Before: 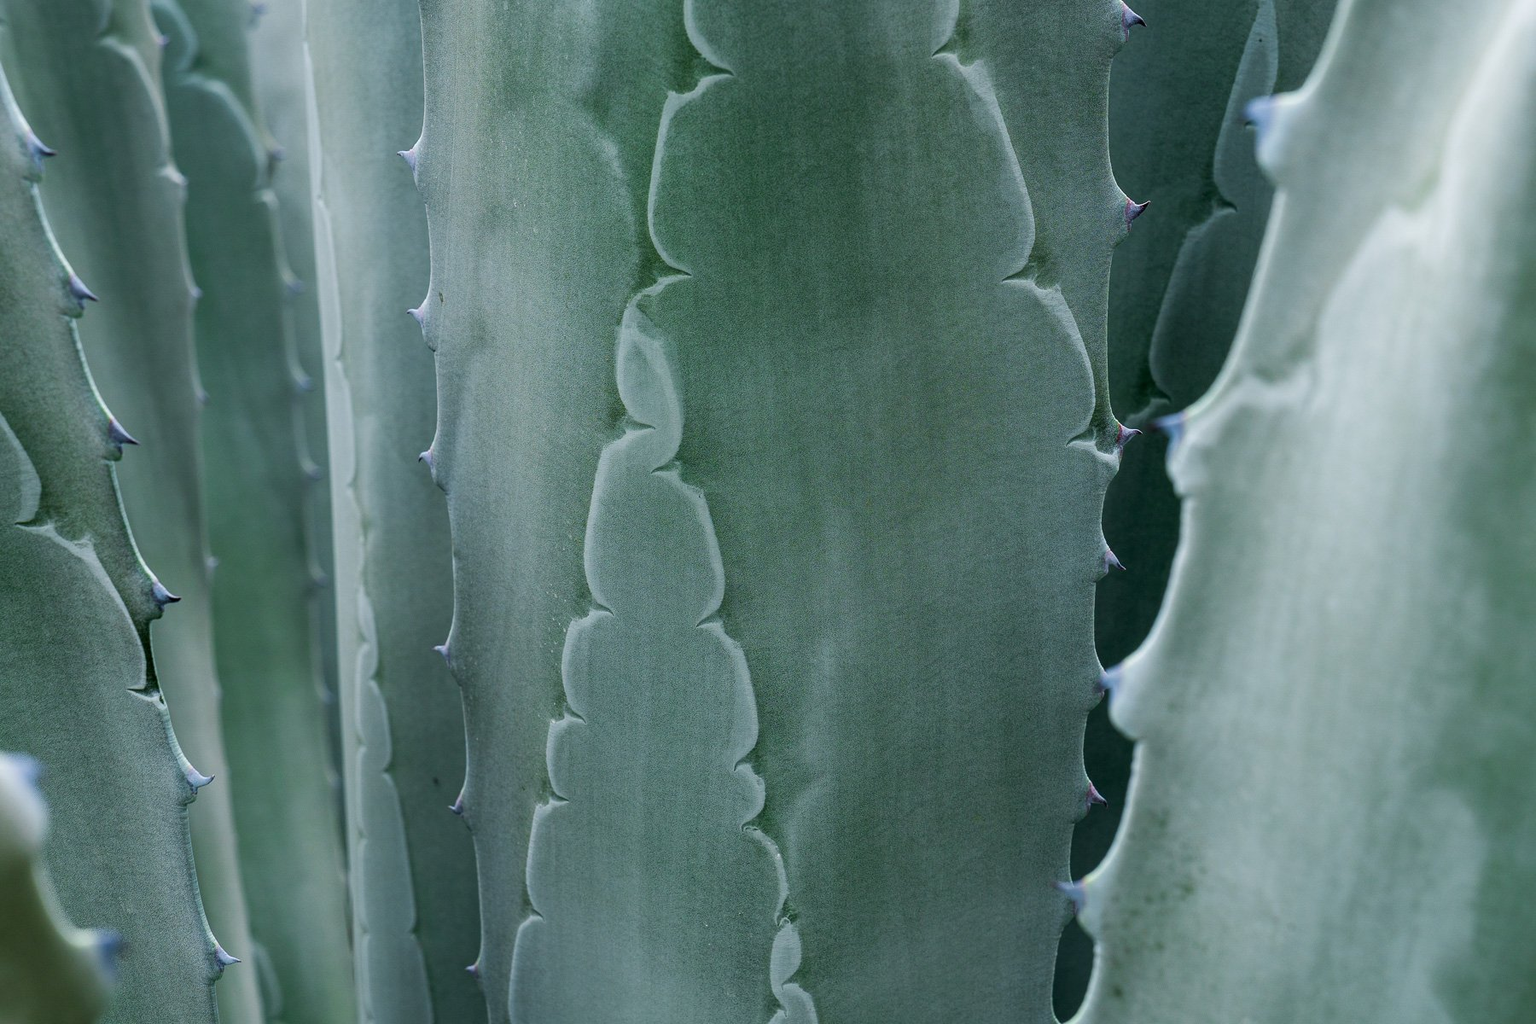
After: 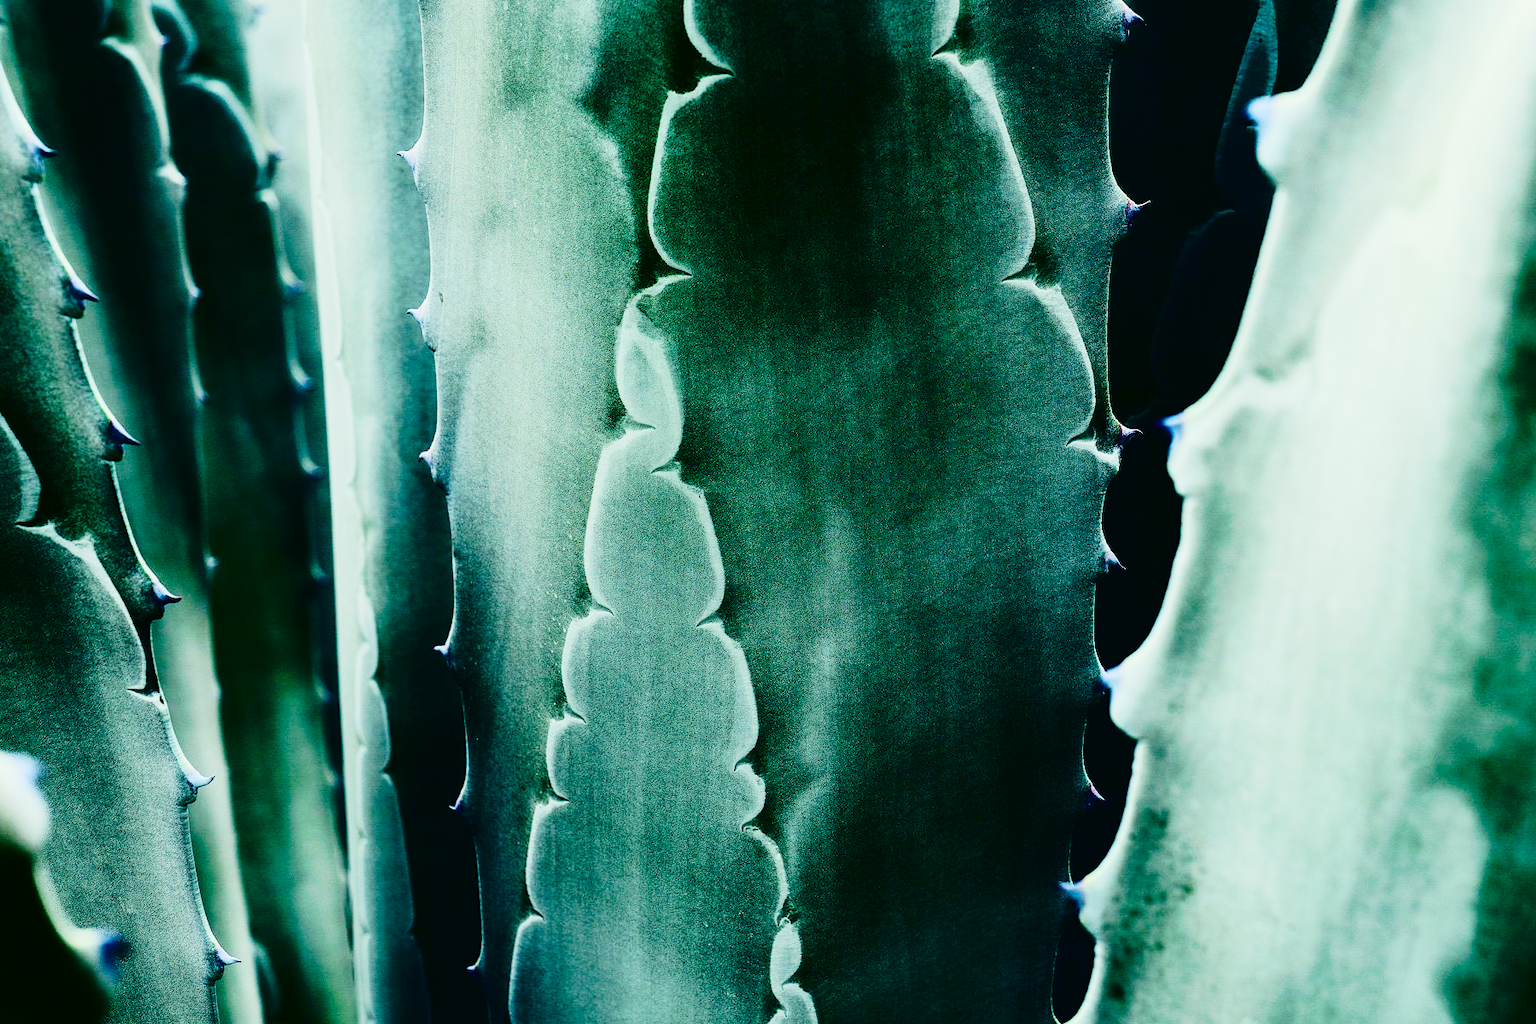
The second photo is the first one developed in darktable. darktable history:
color balance rgb: shadows lift › chroma 3%, shadows lift › hue 280.8°, power › hue 330°, highlights gain › chroma 3%, highlights gain › hue 75.6°, global offset › luminance 1.5%, perceptual saturation grading › global saturation 20%, perceptual saturation grading › highlights -25%, perceptual saturation grading › shadows 50%, global vibrance 30%
contrast brightness saturation: contrast 0.77, brightness -1, saturation 1
tone curve: curves: ch0 [(0, 0) (0.003, 0.016) (0.011, 0.019) (0.025, 0.023) (0.044, 0.029) (0.069, 0.042) (0.1, 0.068) (0.136, 0.101) (0.177, 0.143) (0.224, 0.21) (0.277, 0.289) (0.335, 0.379) (0.399, 0.476) (0.468, 0.569) (0.543, 0.654) (0.623, 0.75) (0.709, 0.822) (0.801, 0.893) (0.898, 0.946) (1, 1)], preserve colors none
haze removal: strength -0.9, distance 0.225, compatibility mode true, adaptive false
